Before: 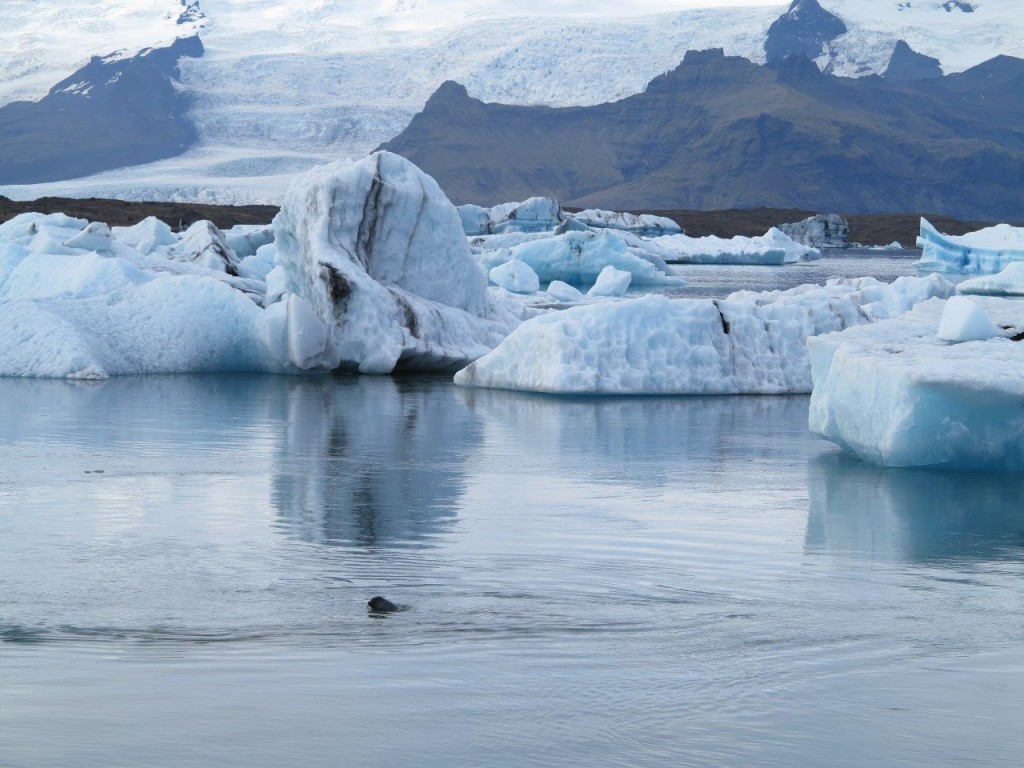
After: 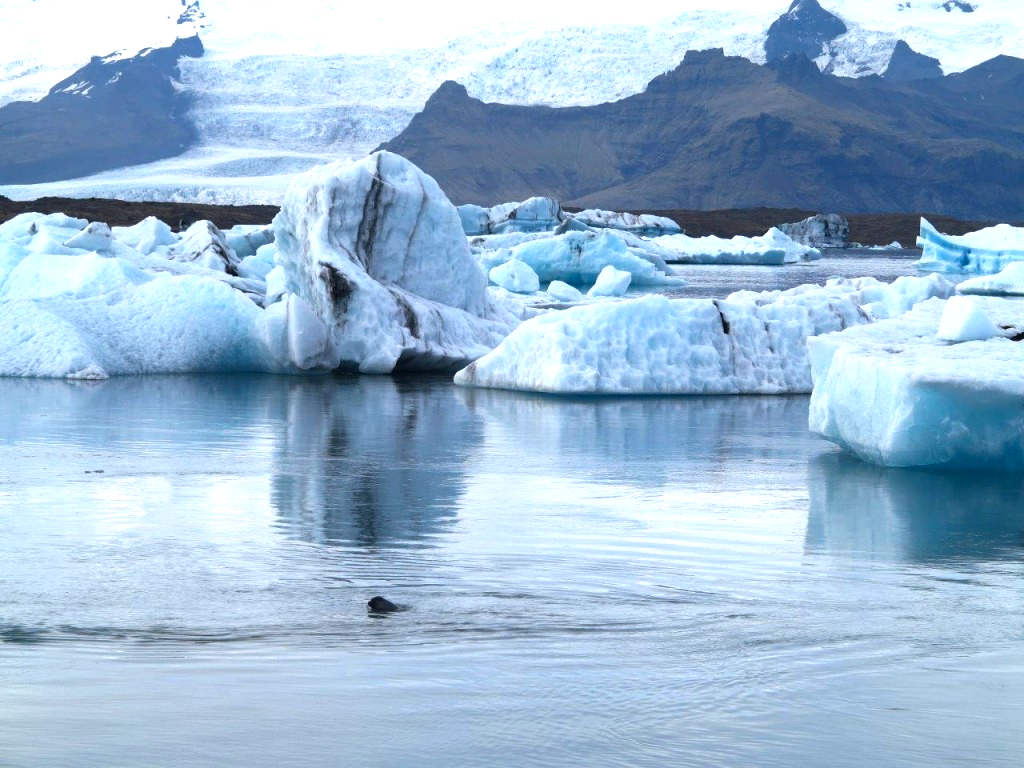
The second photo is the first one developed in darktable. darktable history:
tone equalizer: edges refinement/feathering 500, mask exposure compensation -1.57 EV, preserve details no
color balance rgb: power › hue 74.84°, global offset › chroma 0.056%, global offset › hue 254.21°, linear chroma grading › global chroma 9.669%, perceptual saturation grading › global saturation -0.142%, perceptual brilliance grading › global brilliance 20.661%, perceptual brilliance grading › shadows -34.698%, global vibrance 20%
